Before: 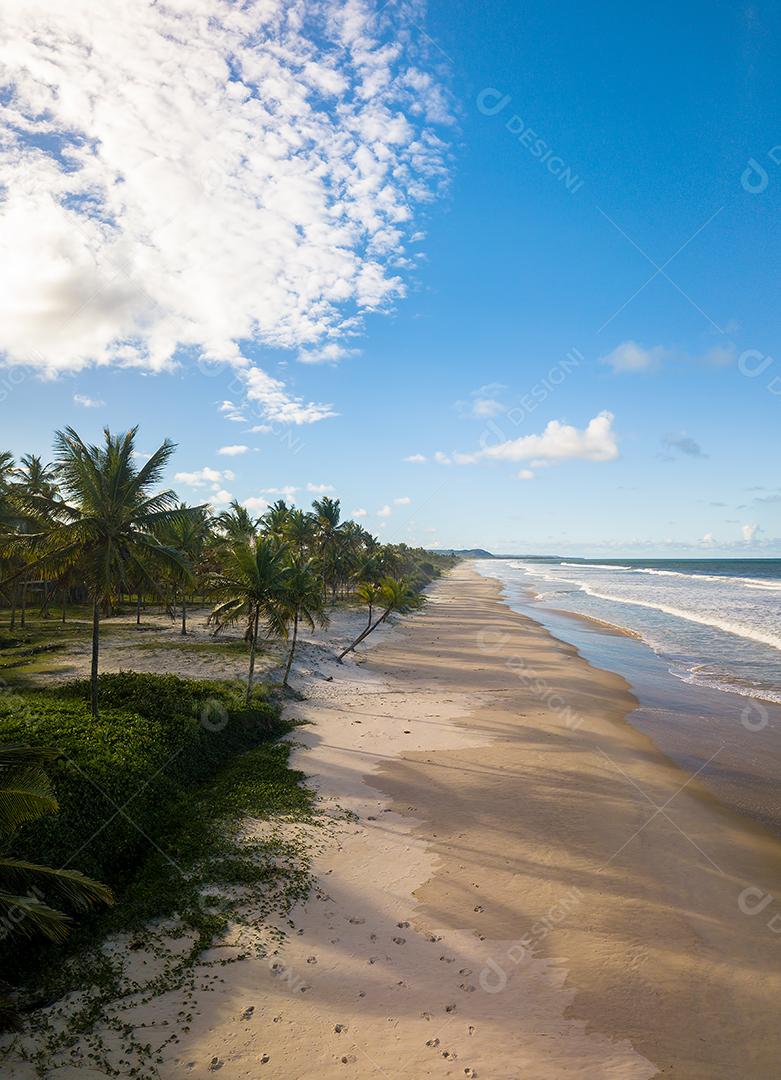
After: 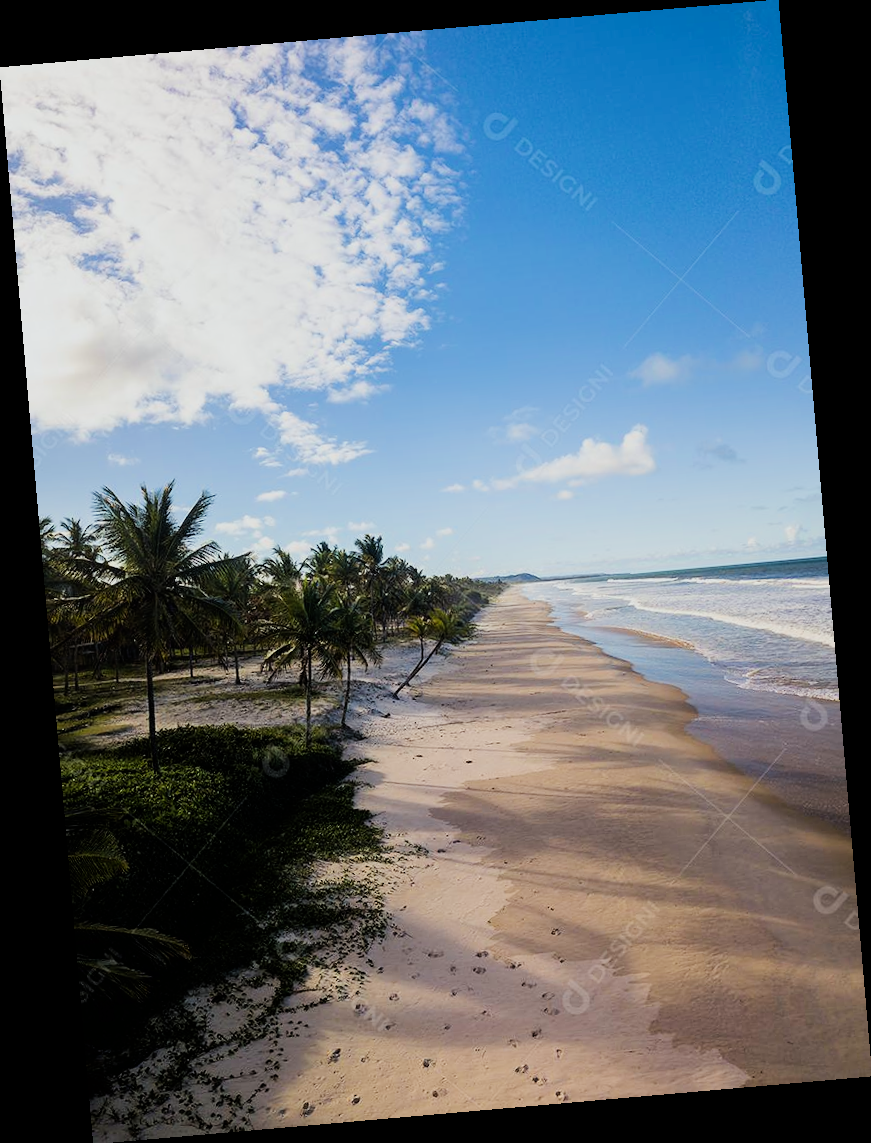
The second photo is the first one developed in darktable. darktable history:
rotate and perspective: rotation -4.98°, automatic cropping off
white balance: red 0.986, blue 1.01
tone equalizer: -8 EV -0.417 EV, -7 EV -0.389 EV, -6 EV -0.333 EV, -5 EV -0.222 EV, -3 EV 0.222 EV, -2 EV 0.333 EV, -1 EV 0.389 EV, +0 EV 0.417 EV, edges refinement/feathering 500, mask exposure compensation -1.57 EV, preserve details no
color balance: gamma [0.9, 0.988, 0.975, 1.025], gain [1.05, 1, 1, 1]
filmic rgb: black relative exposure -7.65 EV, white relative exposure 4.56 EV, hardness 3.61
